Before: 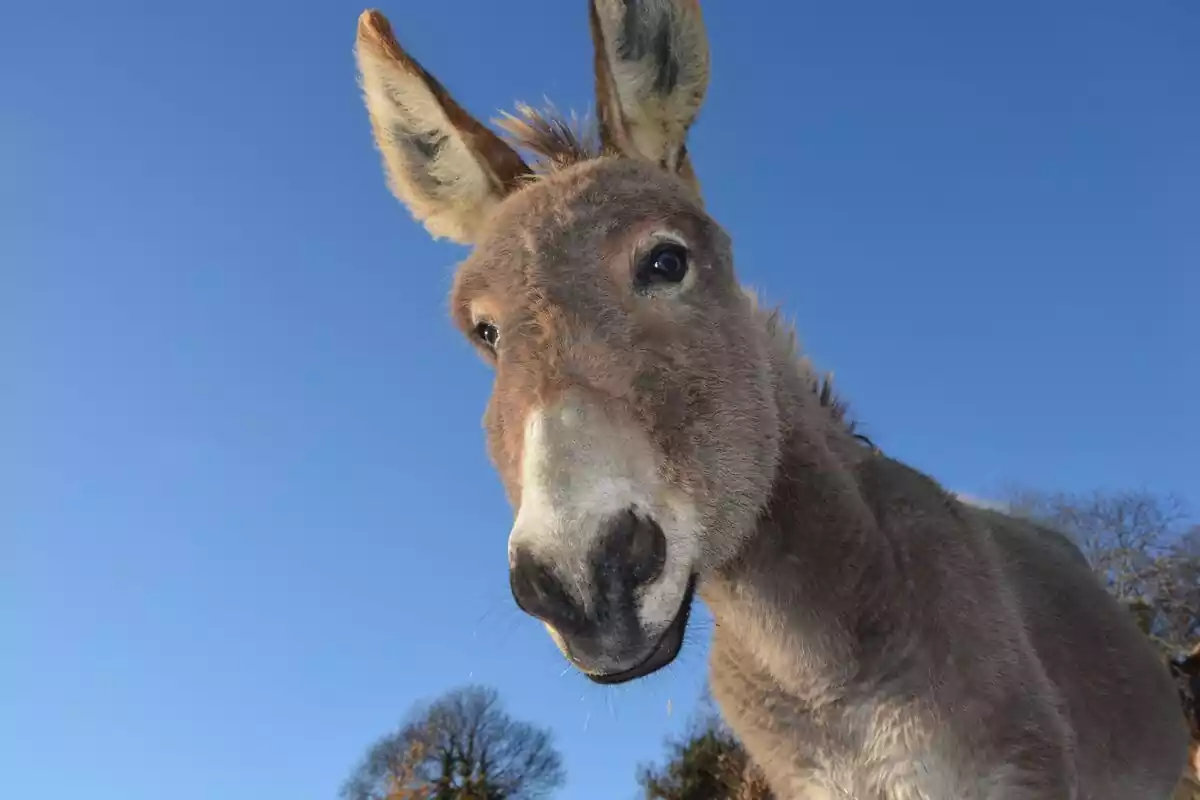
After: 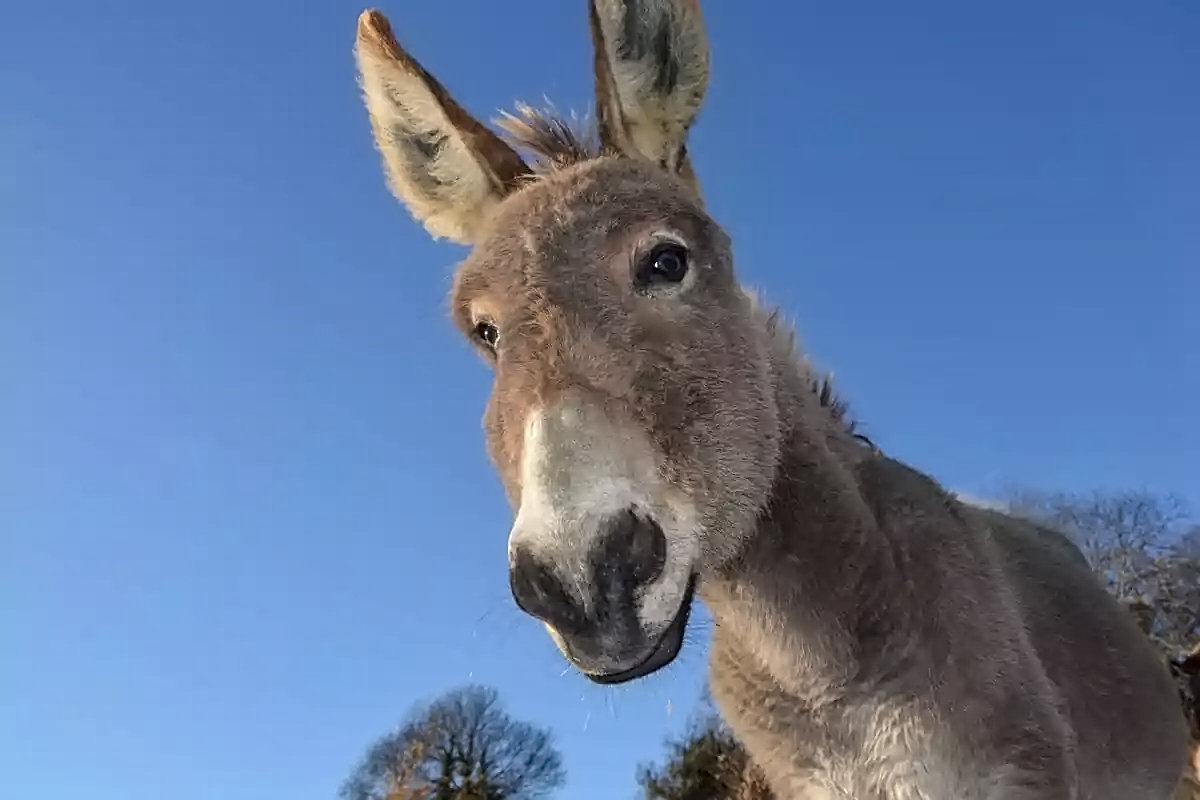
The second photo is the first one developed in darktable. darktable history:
sharpen: on, module defaults
levels: mode automatic
local contrast: highlights 100%, shadows 100%, detail 131%, midtone range 0.2
shadows and highlights: shadows 20.55, highlights -20.99, soften with gaussian
contrast equalizer: y [[0.5 ×6], [0.5 ×6], [0.5 ×6], [0 ×6], [0, 0.039, 0.251, 0.29, 0.293, 0.292]]
